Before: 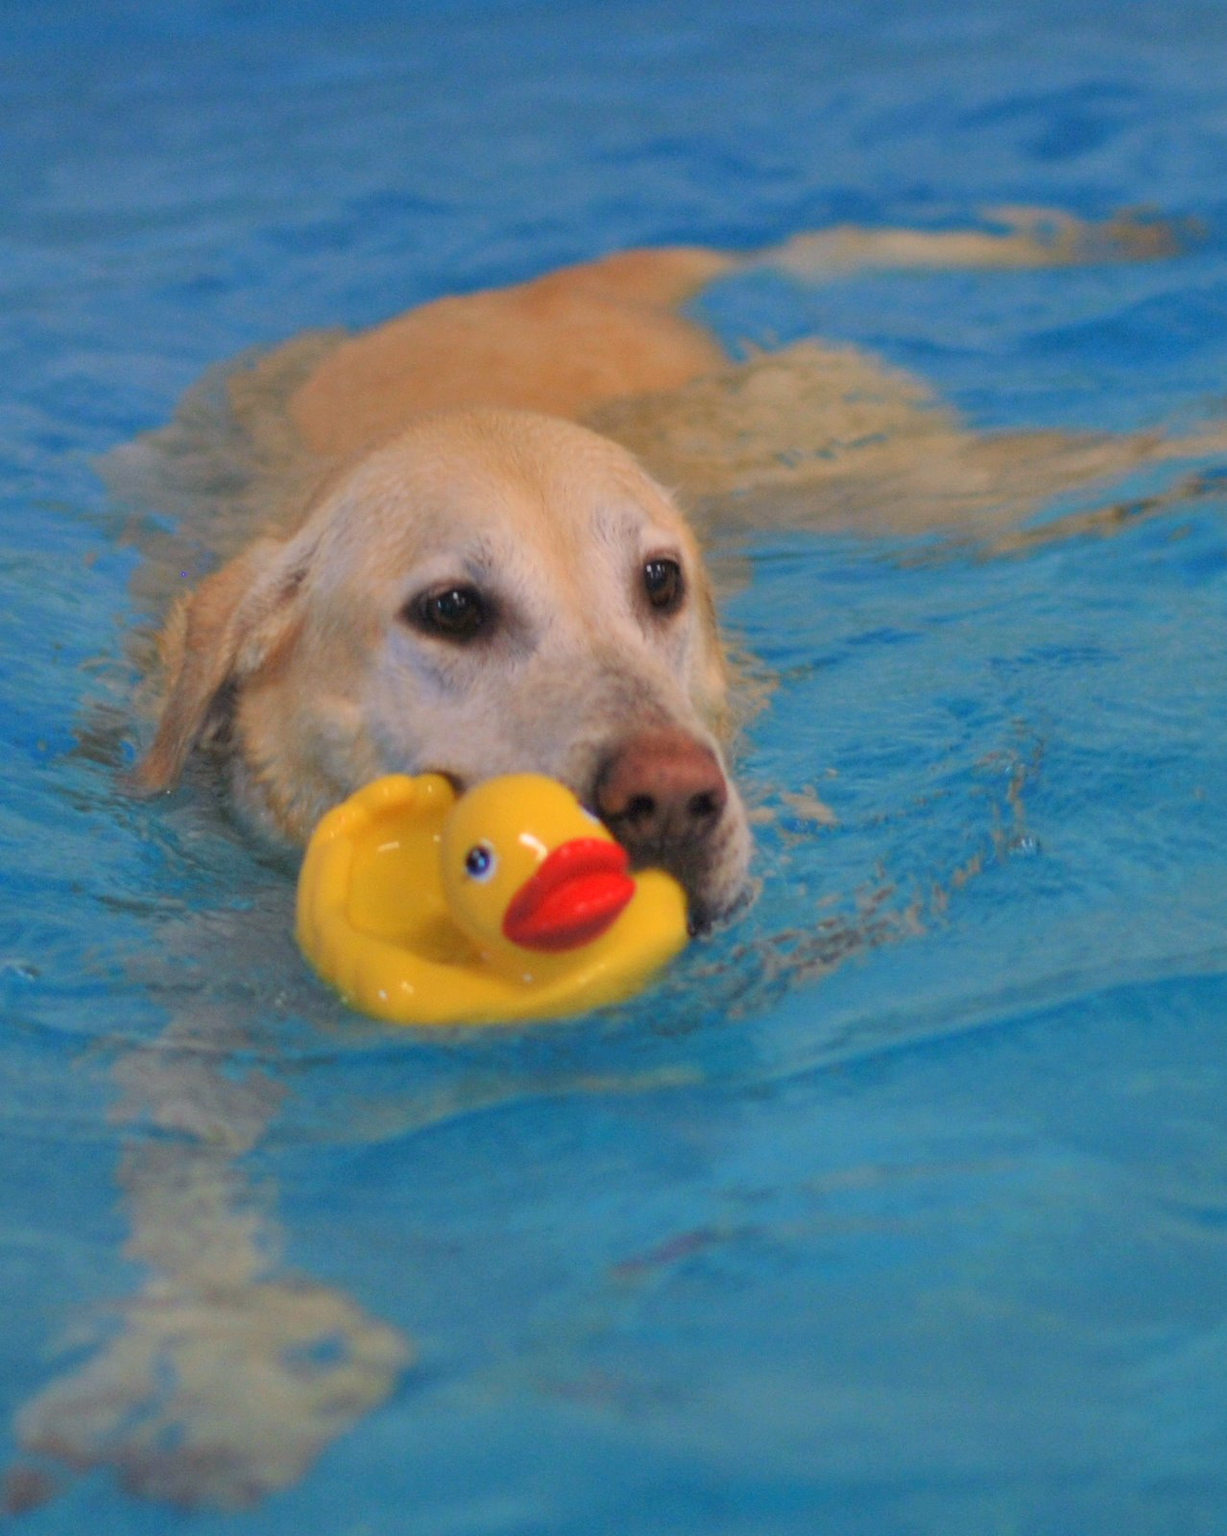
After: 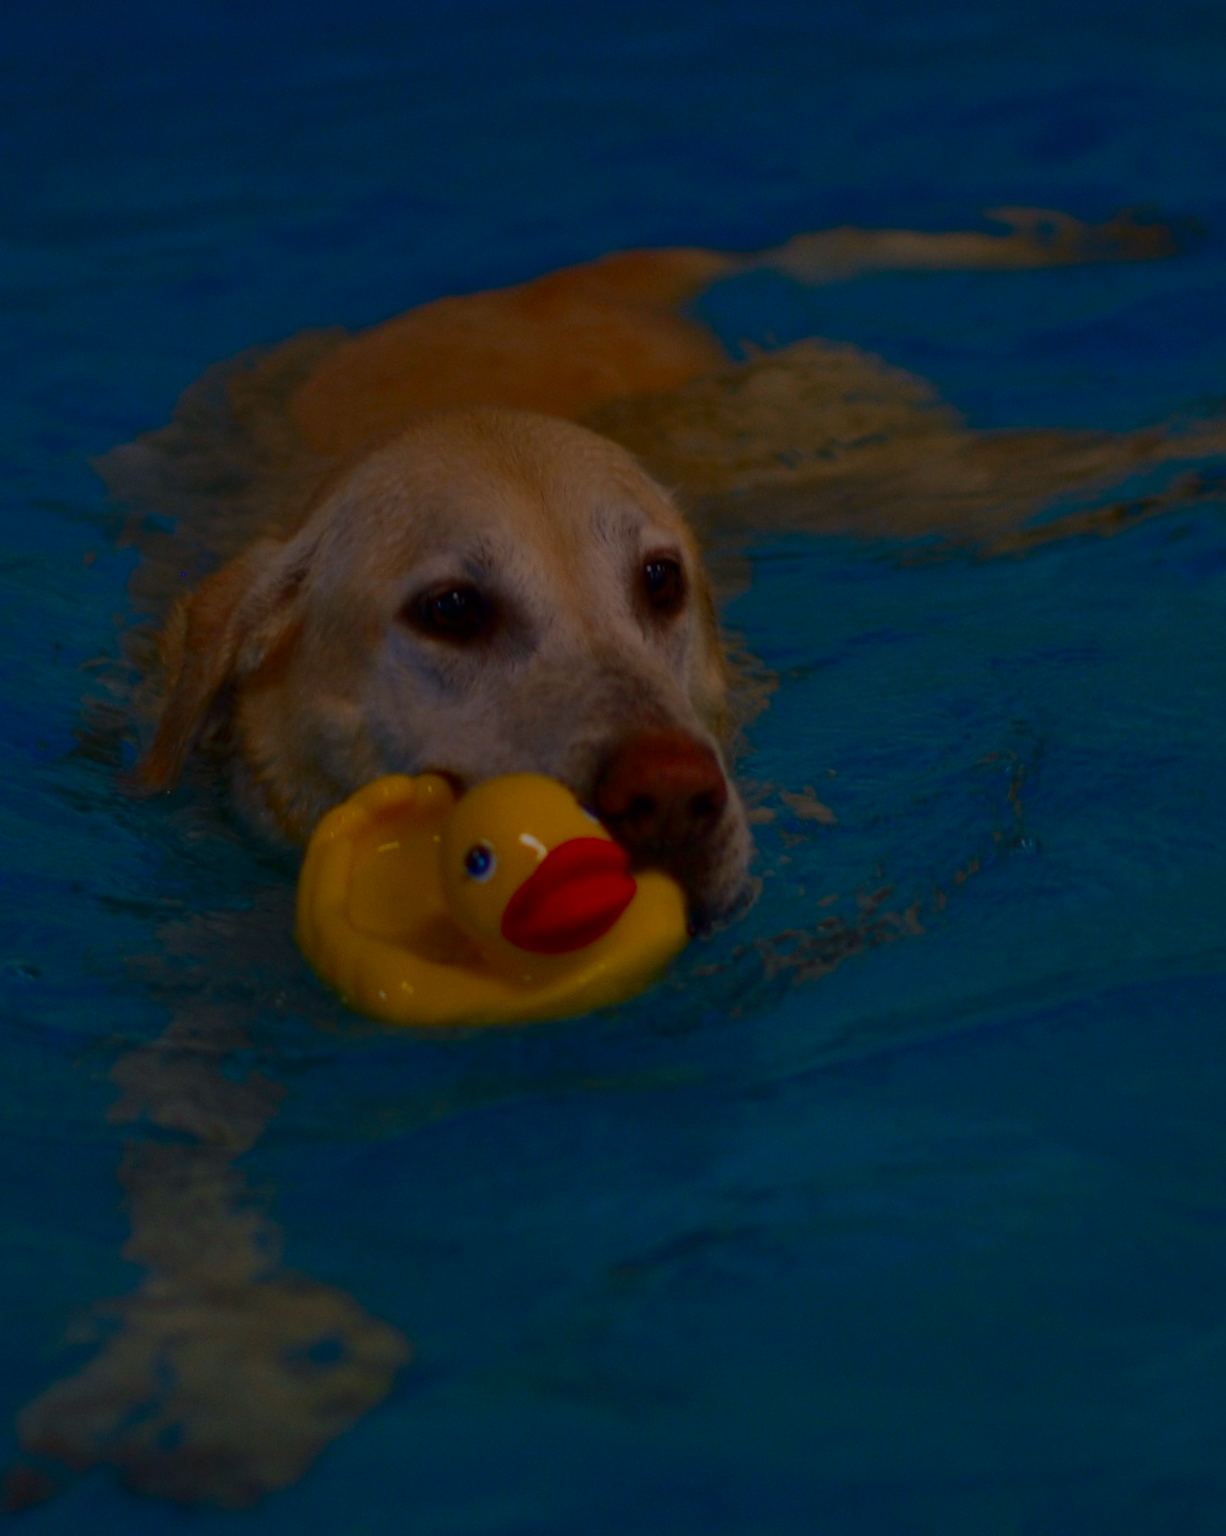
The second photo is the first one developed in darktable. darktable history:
contrast brightness saturation: contrast 0.22, brightness -0.19, saturation 0.24
exposure: exposure -1.468 EV, compensate highlight preservation false
